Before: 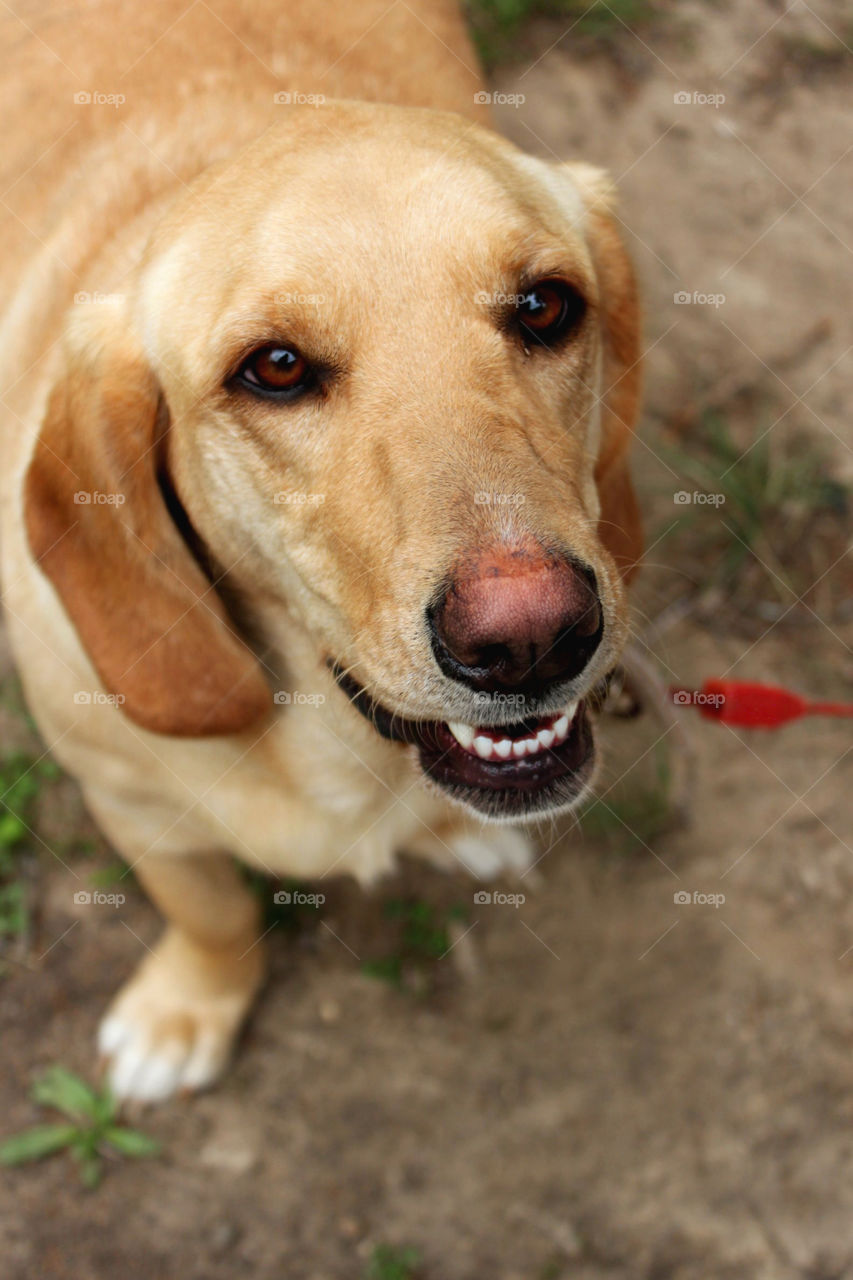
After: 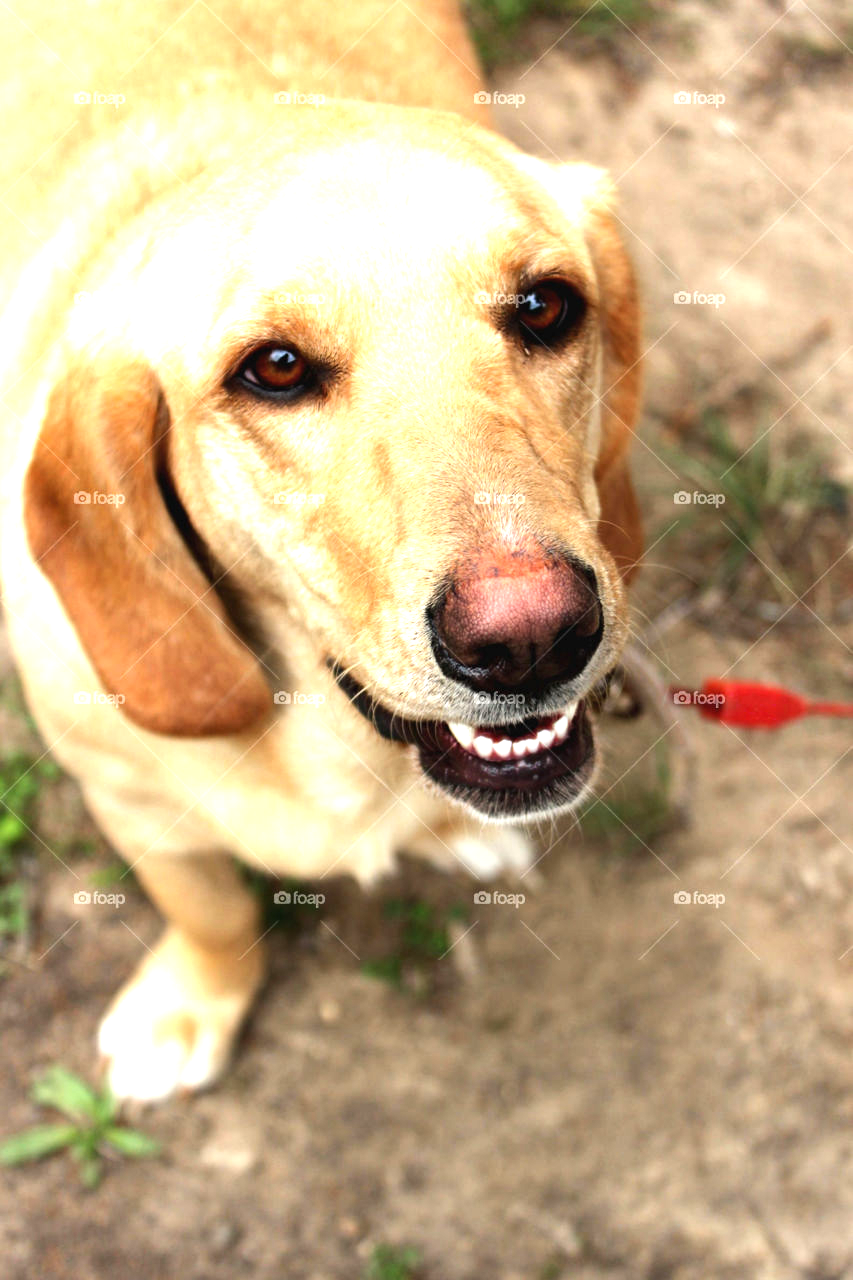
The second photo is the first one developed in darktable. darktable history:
exposure: exposure 0.947 EV, compensate highlight preservation false
tone equalizer: -8 EV -0.401 EV, -7 EV -0.355 EV, -6 EV -0.366 EV, -5 EV -0.194 EV, -3 EV 0.223 EV, -2 EV 0.332 EV, -1 EV 0.394 EV, +0 EV 0.443 EV, edges refinement/feathering 500, mask exposure compensation -1.57 EV, preserve details no
levels: mode automatic
